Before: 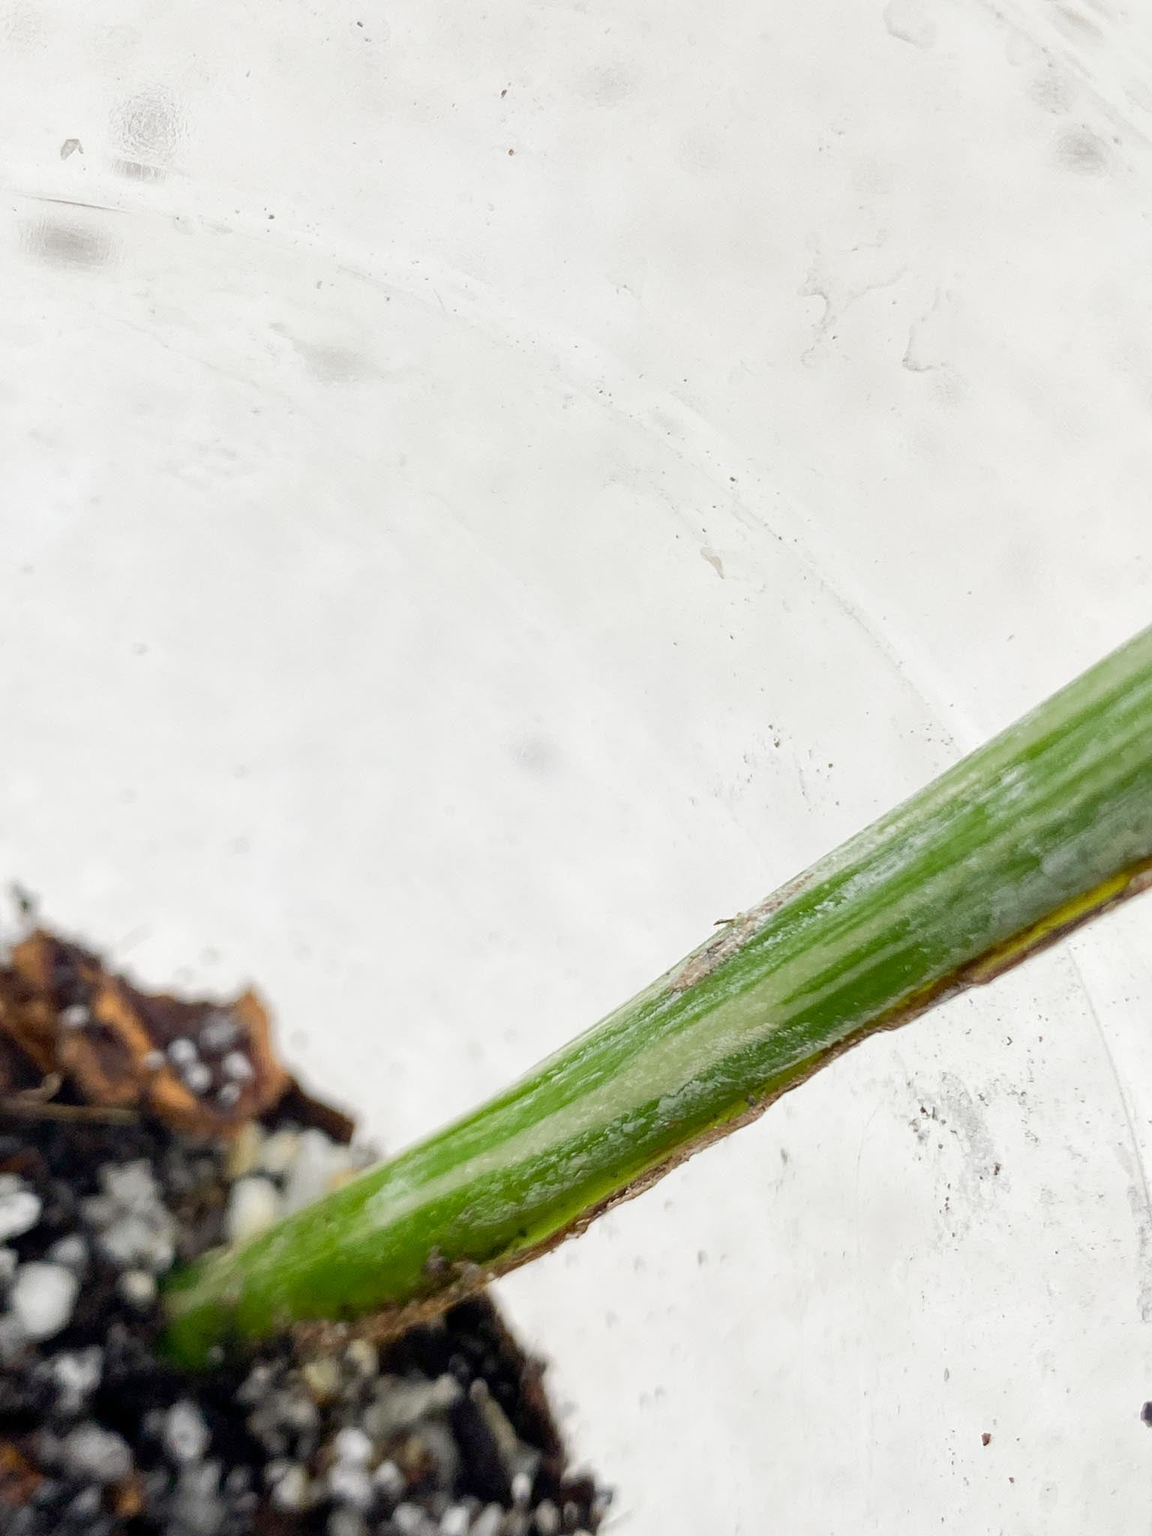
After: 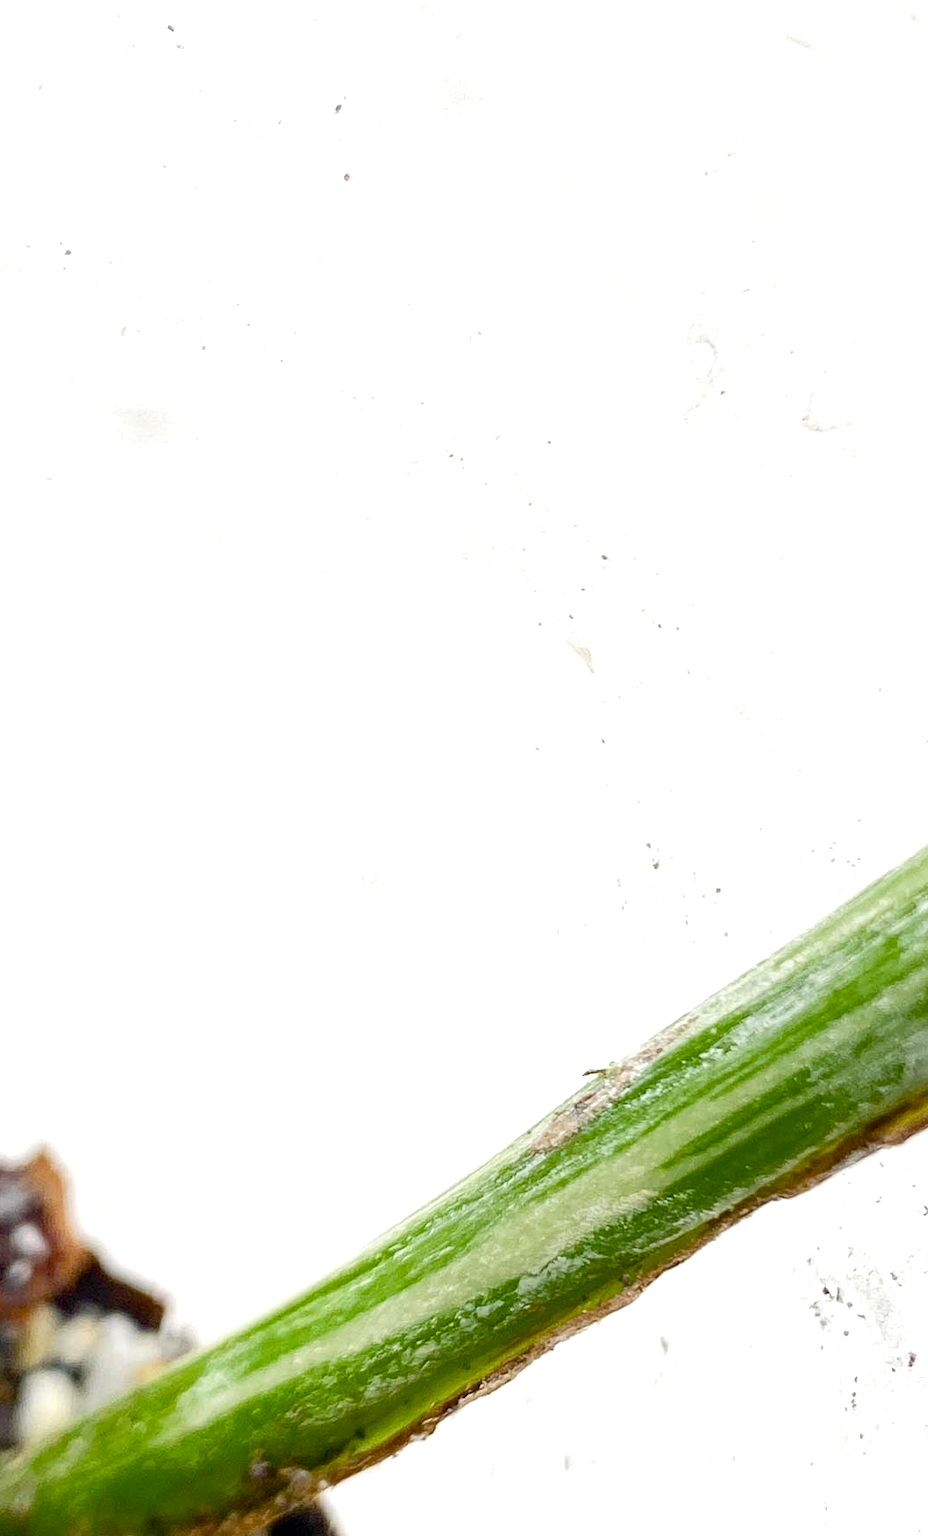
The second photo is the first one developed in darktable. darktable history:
color balance rgb: perceptual saturation grading › global saturation 20%, perceptual saturation grading › highlights -25.697%, perceptual saturation grading › shadows 24.675%, perceptual brilliance grading › global brilliance 12.243%, global vibrance 6.837%, saturation formula JzAzBz (2021)
exposure: exposure 0.195 EV, compensate highlight preservation false
crop: left 18.506%, right 12.114%, bottom 13.969%
color zones: curves: ch0 [(0.068, 0.464) (0.25, 0.5) (0.48, 0.508) (0.75, 0.536) (0.886, 0.476) (0.967, 0.456)]; ch1 [(0.066, 0.456) (0.25, 0.5) (0.616, 0.508) (0.746, 0.56) (0.934, 0.444)]
